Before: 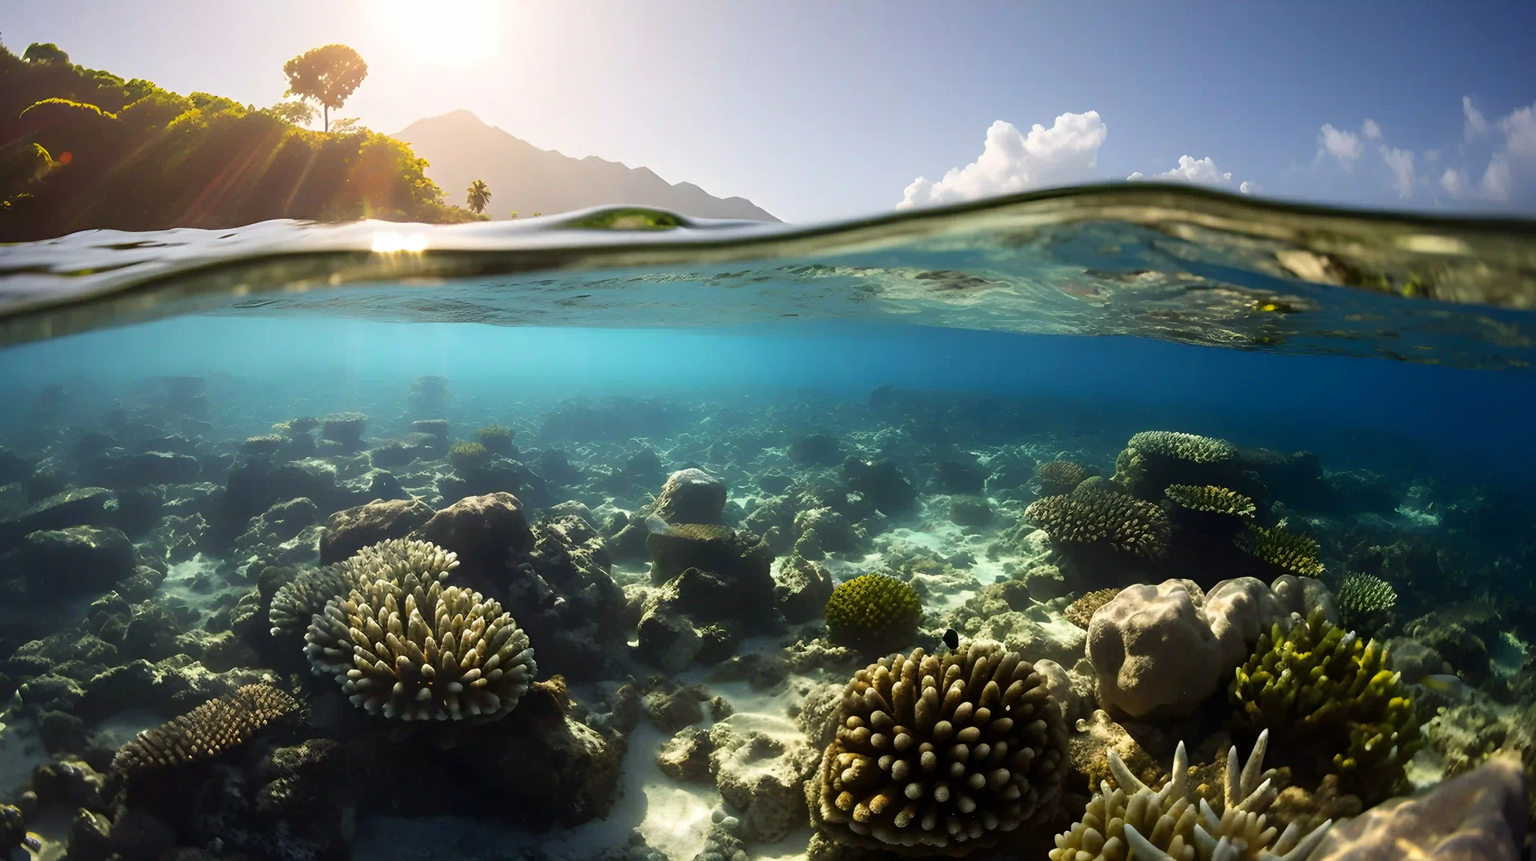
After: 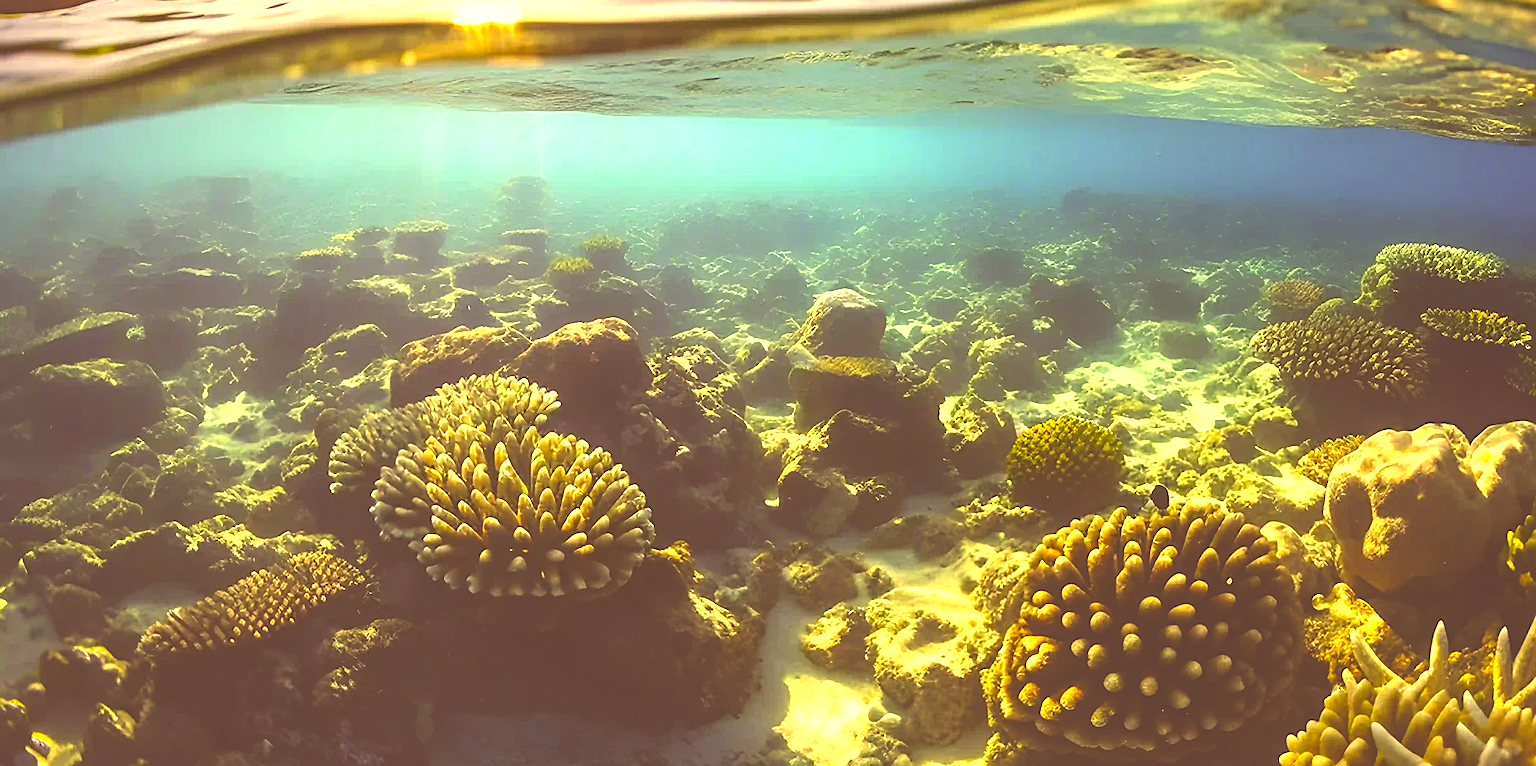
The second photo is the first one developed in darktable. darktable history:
local contrast: detail 130%
haze removal: adaptive false
contrast brightness saturation: contrast -0.185, saturation 0.19
exposure: black level correction -0.024, exposure 1.395 EV, compensate highlight preservation false
crop: top 26.923%, right 18.005%
color correction: highlights a* 10.11, highlights b* 38.24, shadows a* 14.95, shadows b* 3.3
sharpen: on, module defaults
